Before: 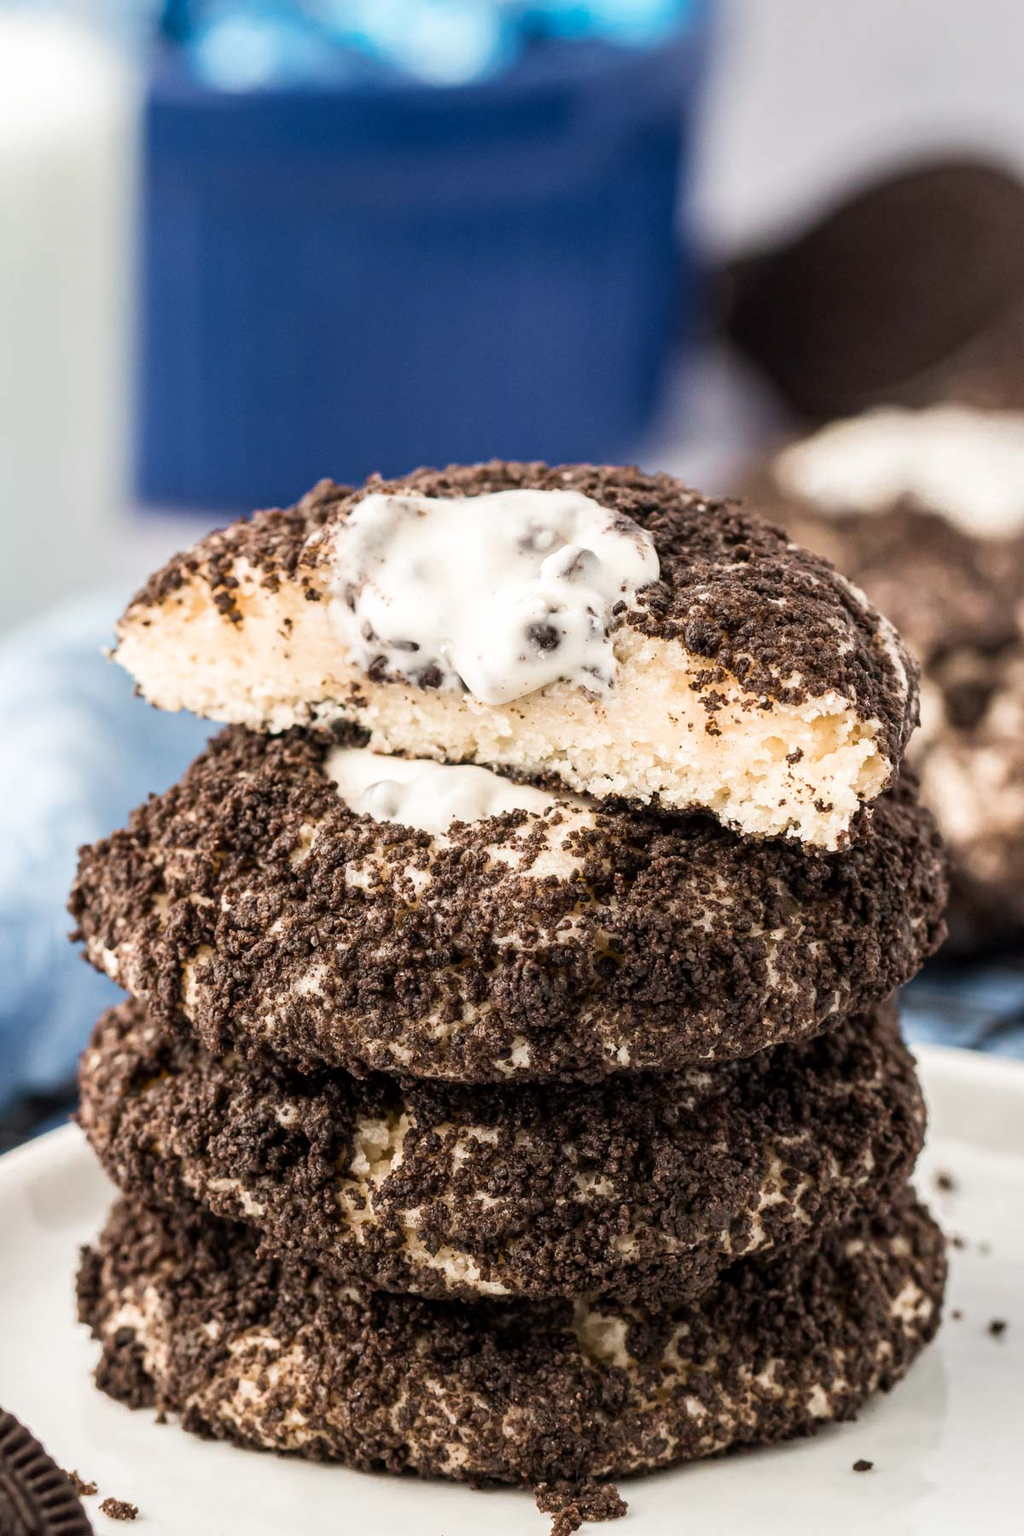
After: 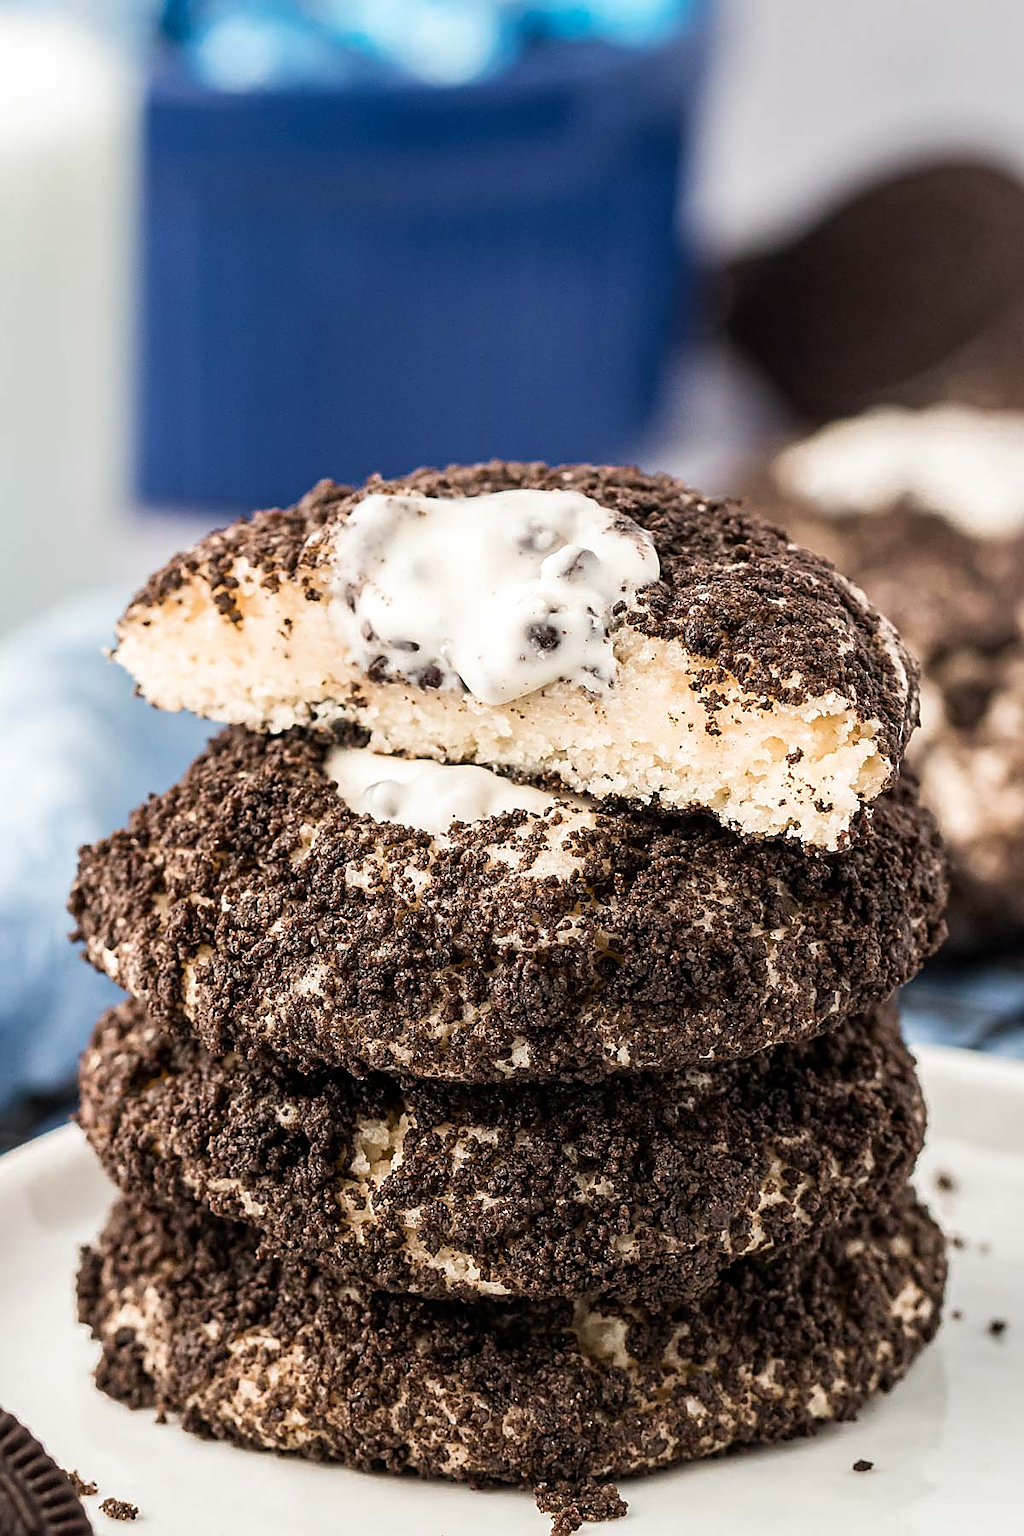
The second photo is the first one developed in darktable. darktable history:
sharpen: radius 1.425, amount 1.247, threshold 0.639
